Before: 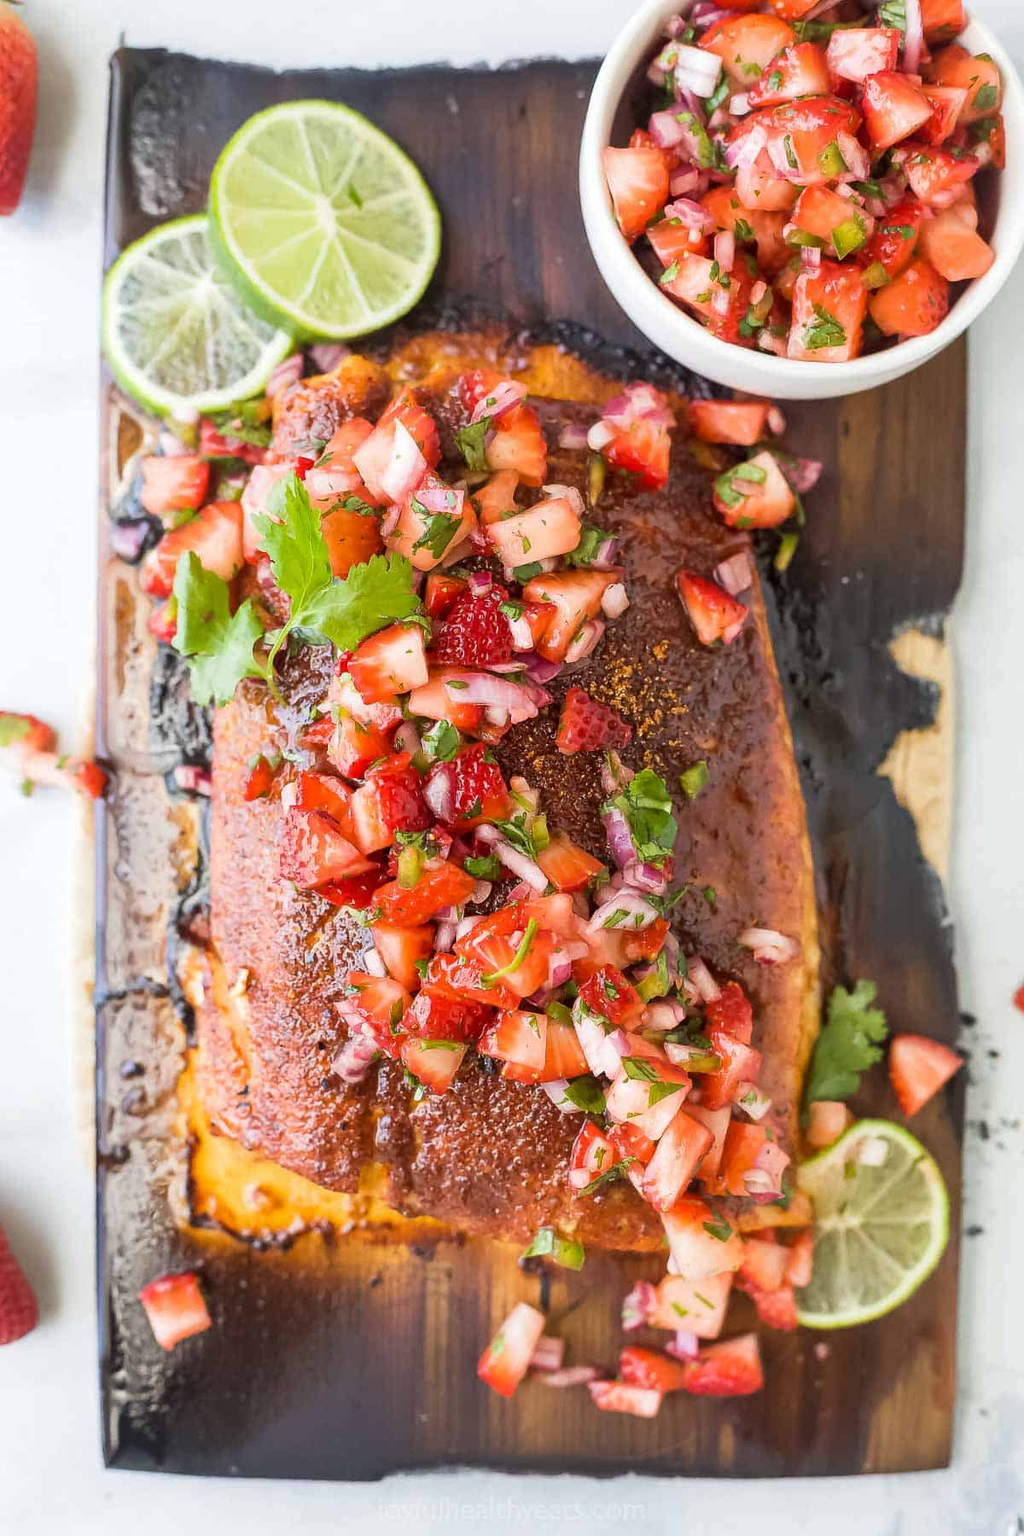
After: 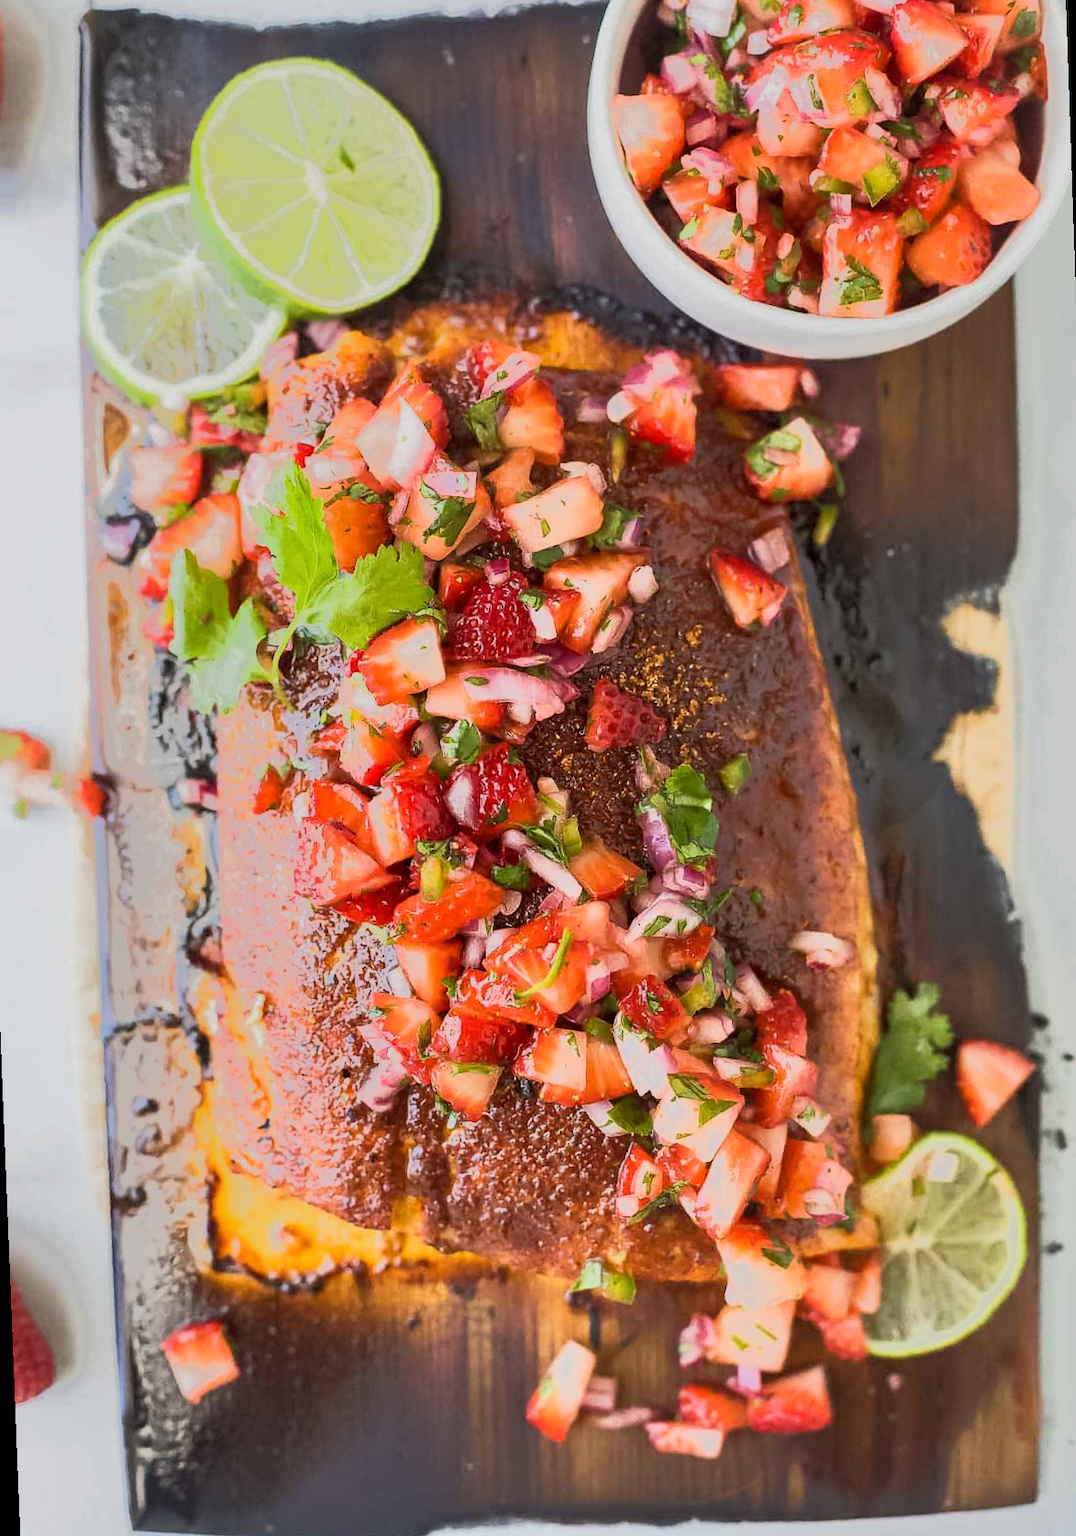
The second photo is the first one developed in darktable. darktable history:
tone equalizer: -7 EV -0.63 EV, -6 EV 1 EV, -5 EV -0.45 EV, -4 EV 0.43 EV, -3 EV 0.41 EV, -2 EV 0.15 EV, -1 EV -0.15 EV, +0 EV -0.39 EV, smoothing diameter 25%, edges refinement/feathering 10, preserve details guided filter
rotate and perspective: rotation -2.12°, lens shift (vertical) 0.009, lens shift (horizontal) -0.008, automatic cropping original format, crop left 0.036, crop right 0.964, crop top 0.05, crop bottom 0.959
